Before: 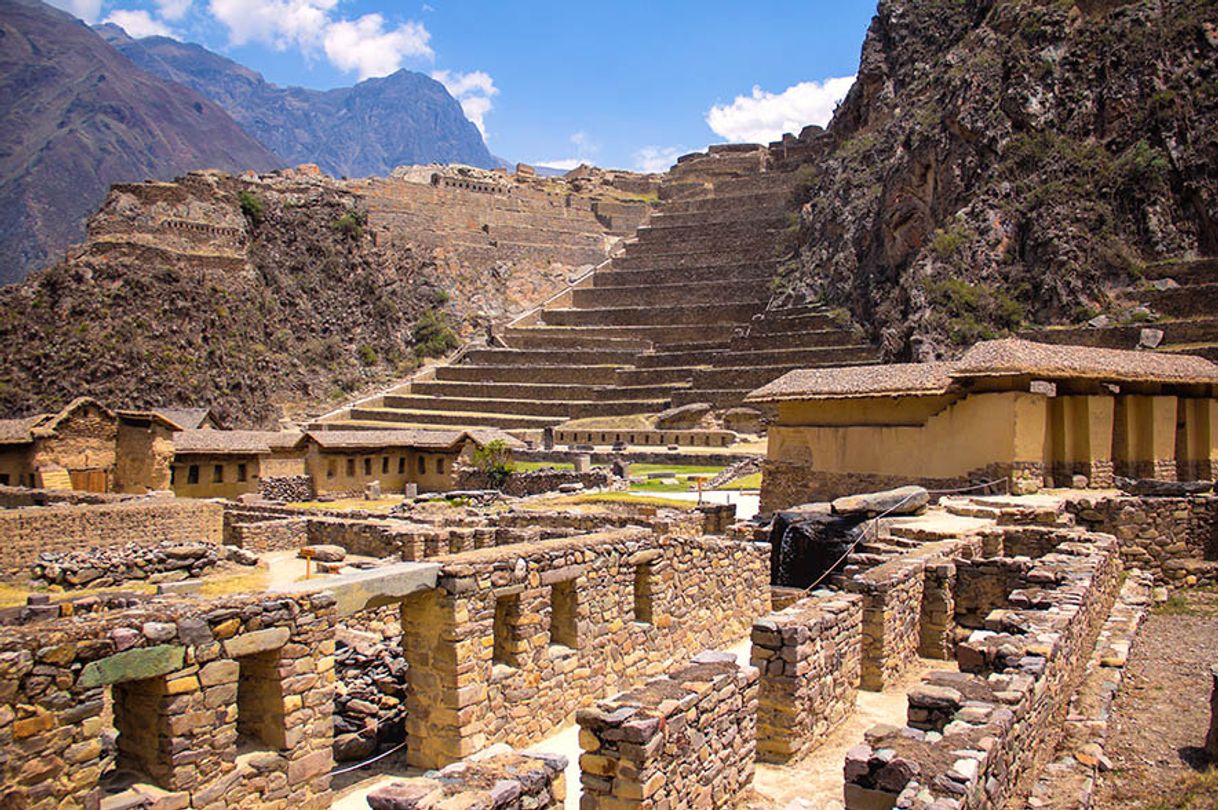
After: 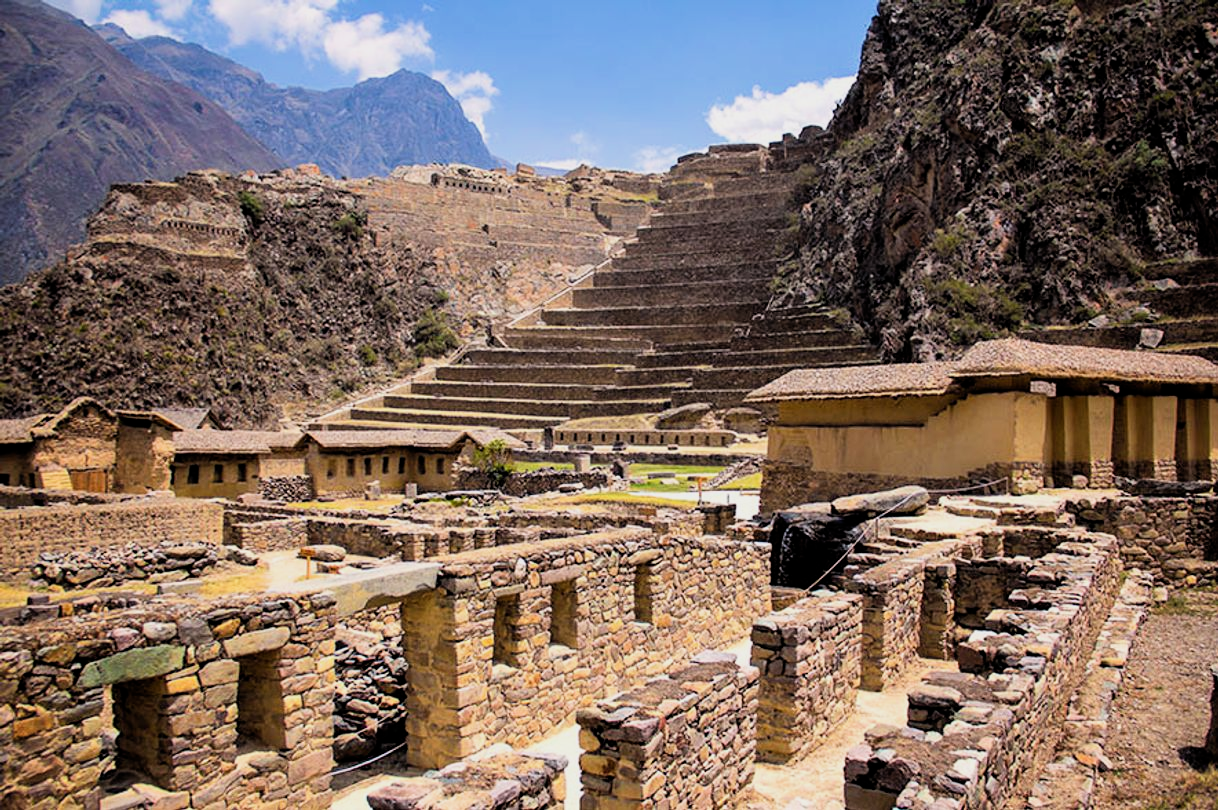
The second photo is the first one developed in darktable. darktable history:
filmic rgb: middle gray luminance 12.95%, black relative exposure -10.13 EV, white relative exposure 3.47 EV, threshold 6 EV, target black luminance 0%, hardness 5.76, latitude 44.75%, contrast 1.227, highlights saturation mix 4.01%, shadows ↔ highlights balance 27.43%, enable highlight reconstruction true
